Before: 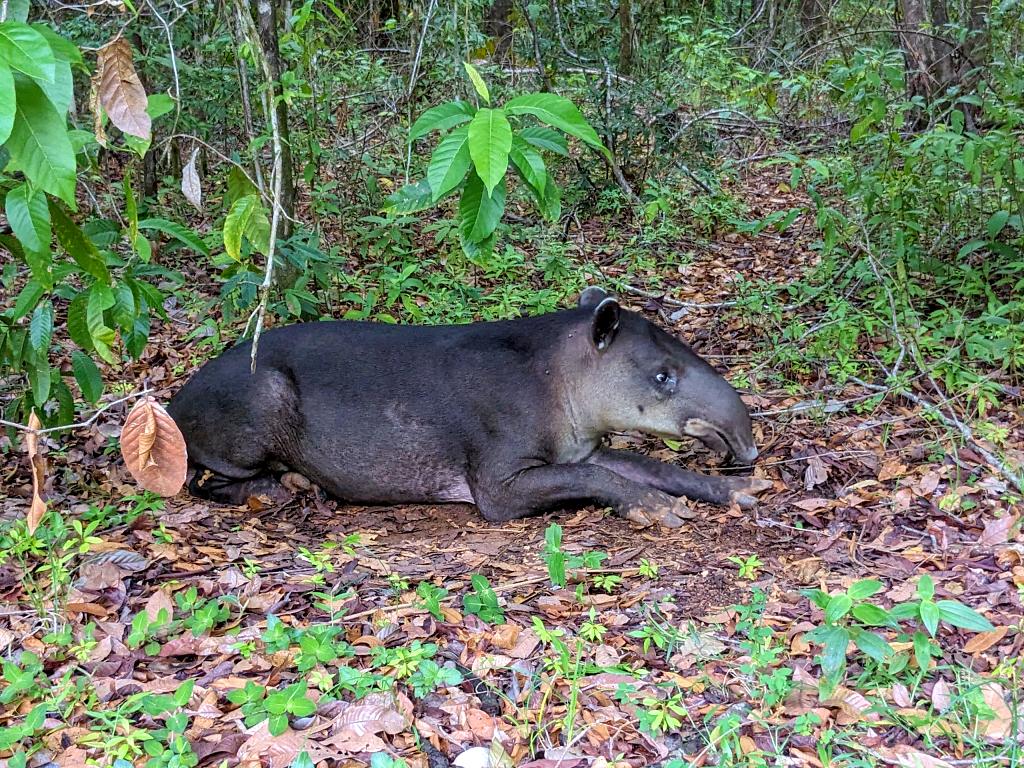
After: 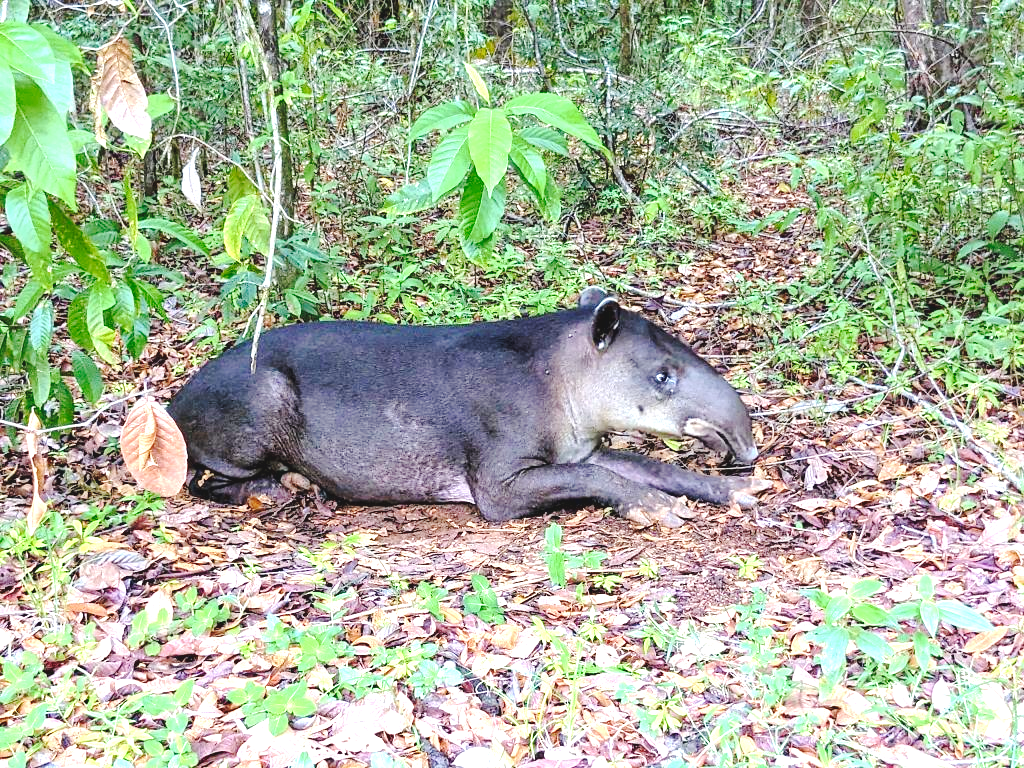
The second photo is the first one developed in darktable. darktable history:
exposure: black level correction 0, exposure 1.1 EV, compensate exposure bias true, compensate highlight preservation false
tone curve: curves: ch0 [(0, 0) (0.003, 0.06) (0.011, 0.071) (0.025, 0.085) (0.044, 0.104) (0.069, 0.123) (0.1, 0.146) (0.136, 0.167) (0.177, 0.205) (0.224, 0.248) (0.277, 0.309) (0.335, 0.384) (0.399, 0.467) (0.468, 0.553) (0.543, 0.633) (0.623, 0.698) (0.709, 0.769) (0.801, 0.841) (0.898, 0.912) (1, 1)], preserve colors none
